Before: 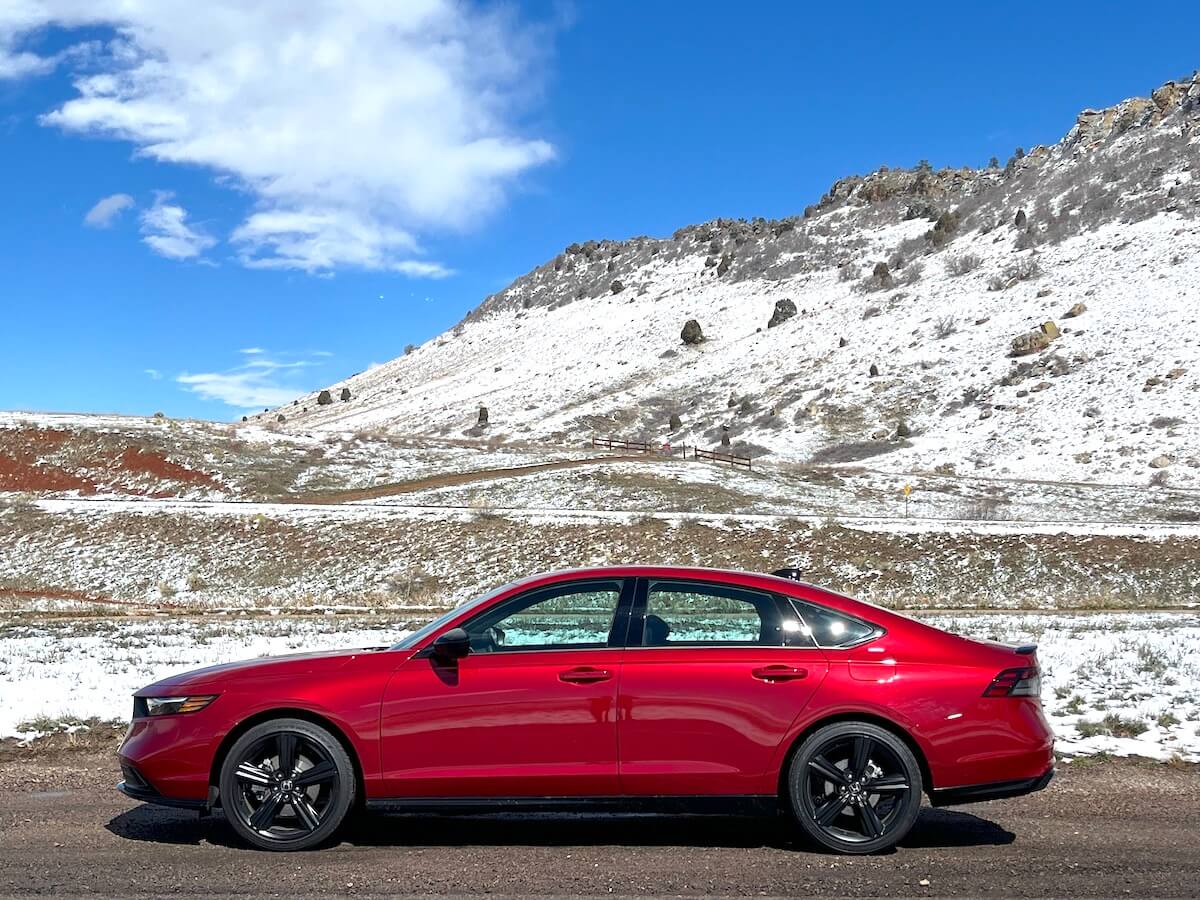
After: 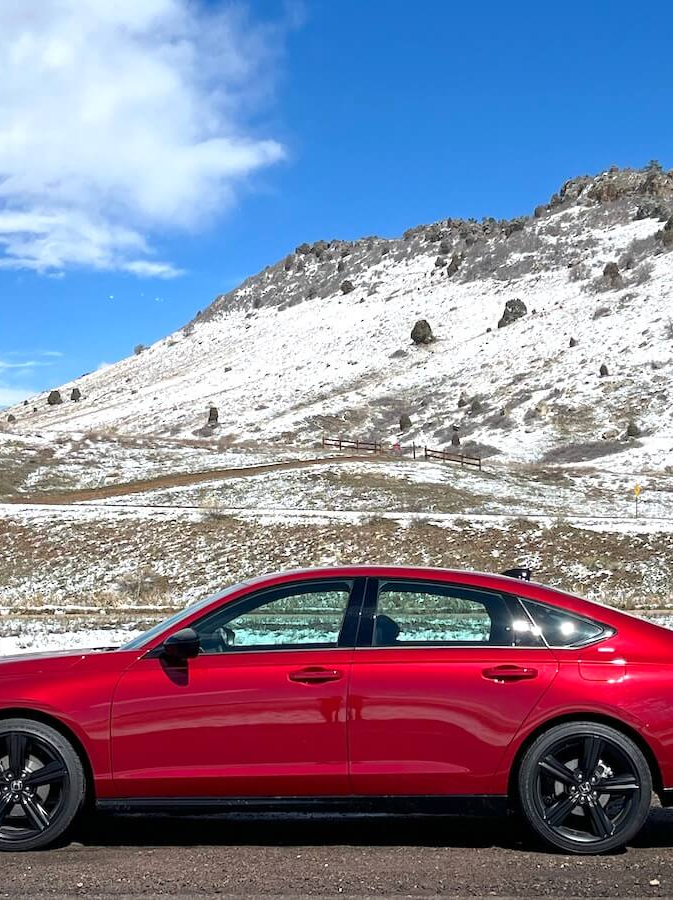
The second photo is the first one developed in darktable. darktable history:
crop and rotate: left 22.529%, right 21.32%
